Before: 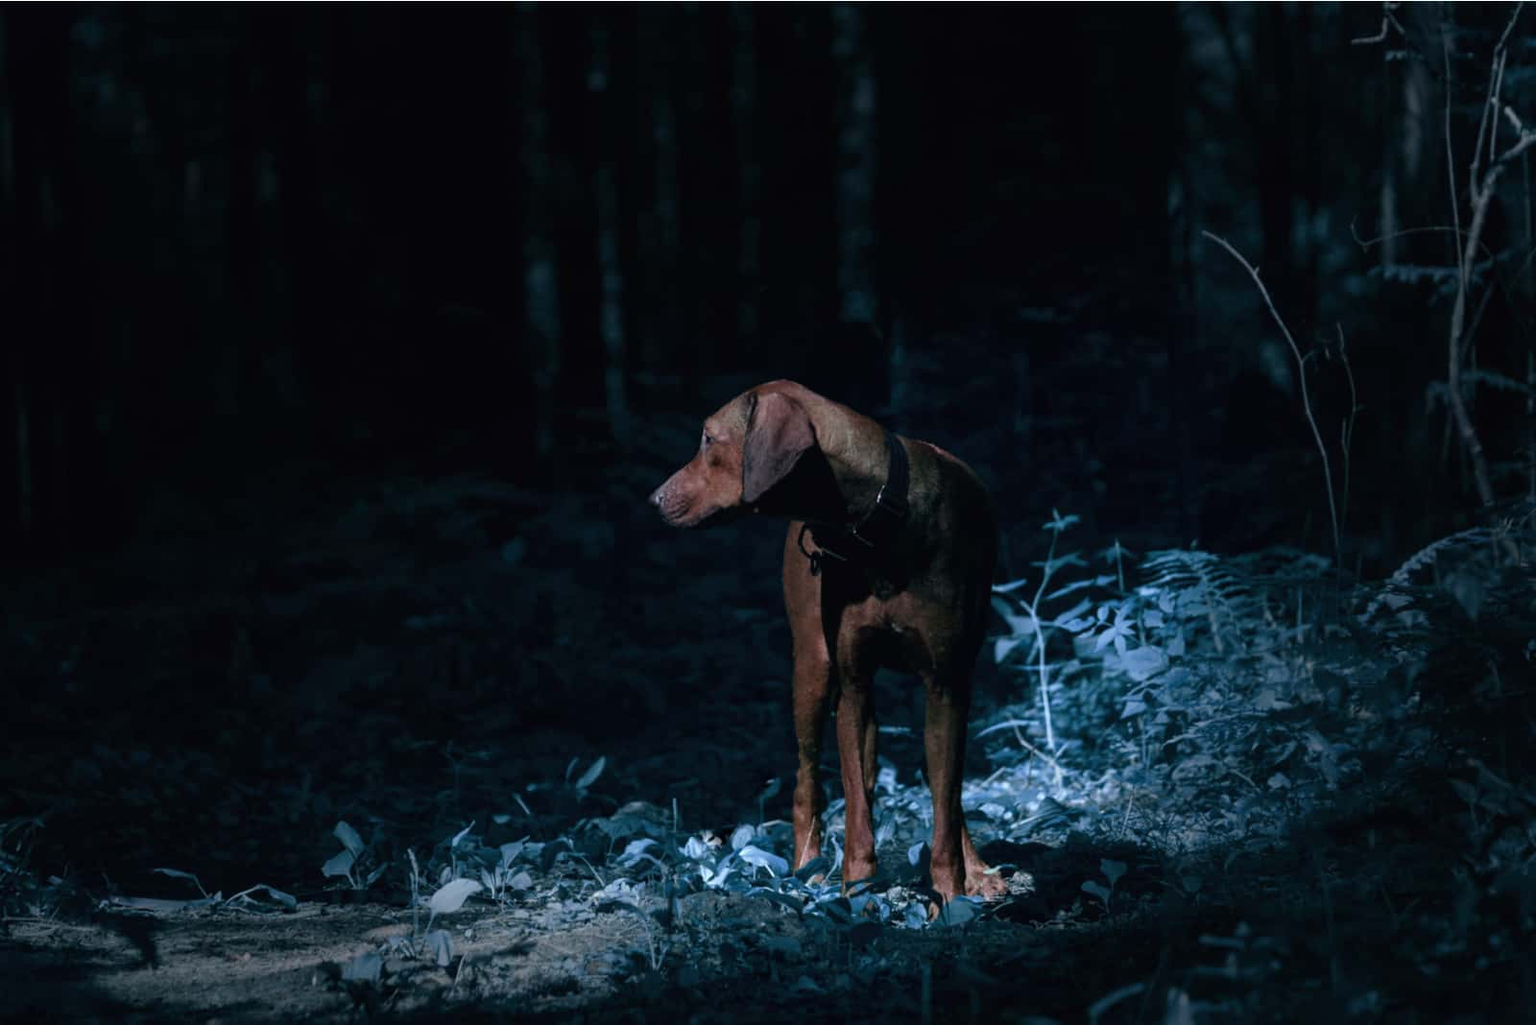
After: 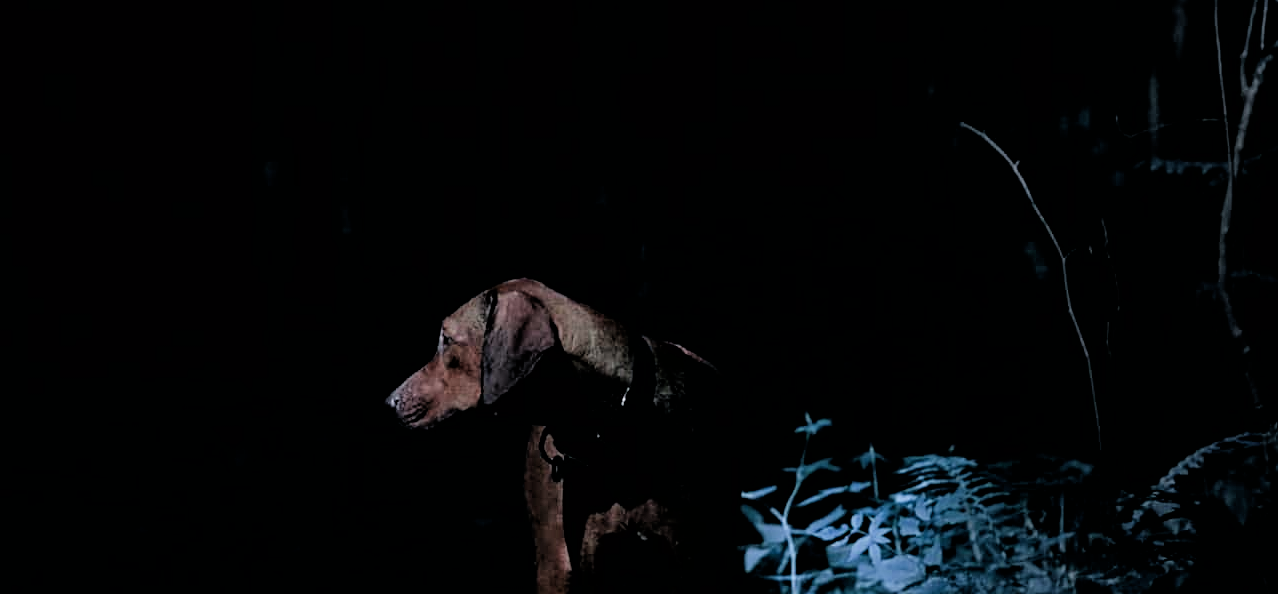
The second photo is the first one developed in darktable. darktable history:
crop: left 18.278%, top 11.078%, right 1.807%, bottom 33.211%
sharpen: radius 2.739
filmic rgb: black relative exposure -3.84 EV, white relative exposure 3.48 EV, hardness 2.58, contrast 1.103
